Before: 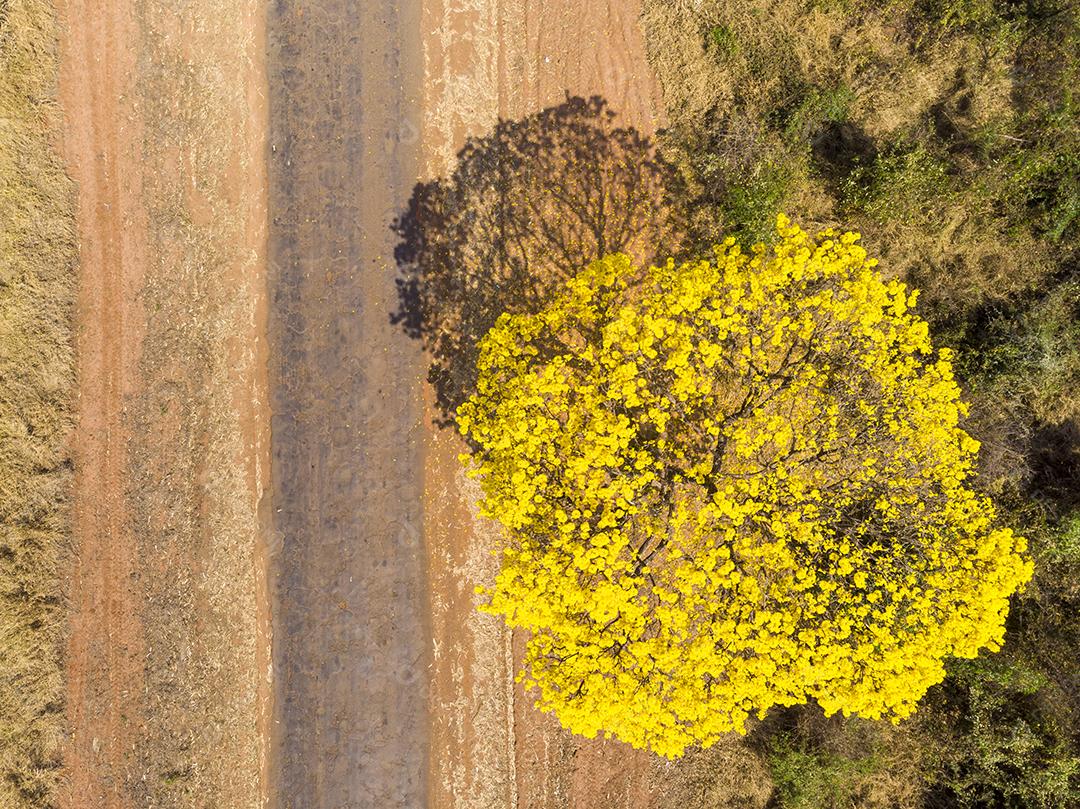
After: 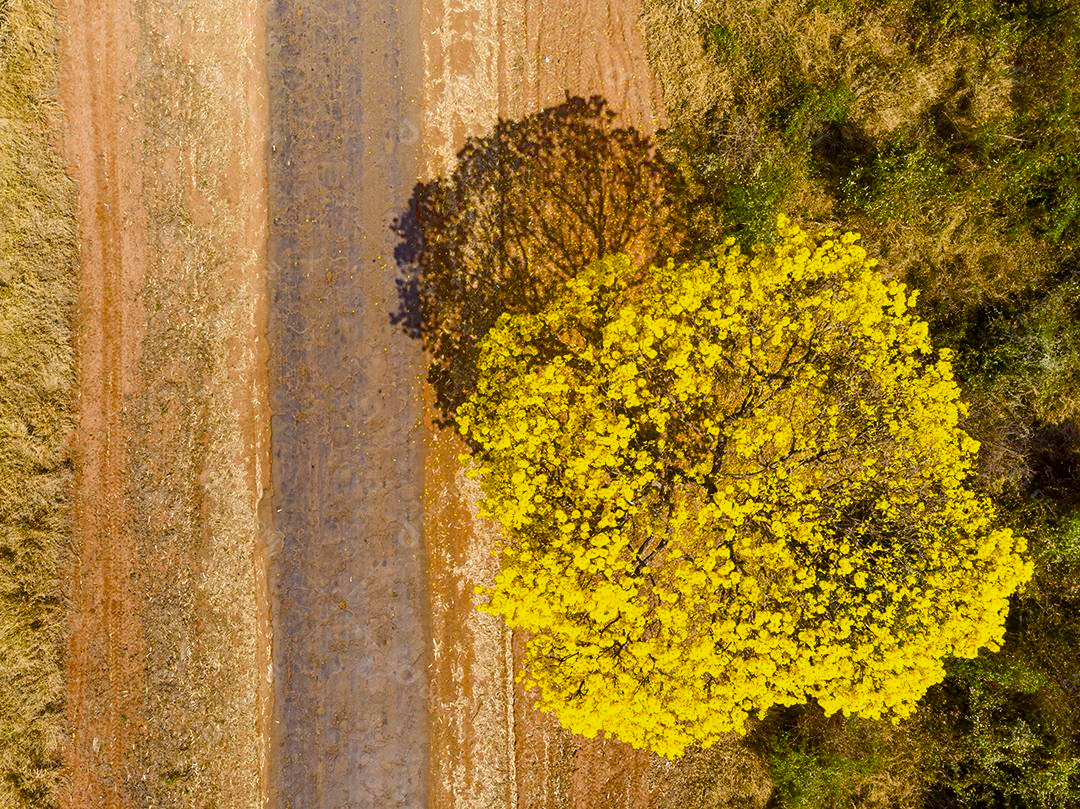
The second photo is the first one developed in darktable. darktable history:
color balance rgb: perceptual saturation grading › global saturation 35.153%, perceptual saturation grading › highlights -29.935%, perceptual saturation grading › shadows 34.833%, global vibrance 10.5%, saturation formula JzAzBz (2021)
